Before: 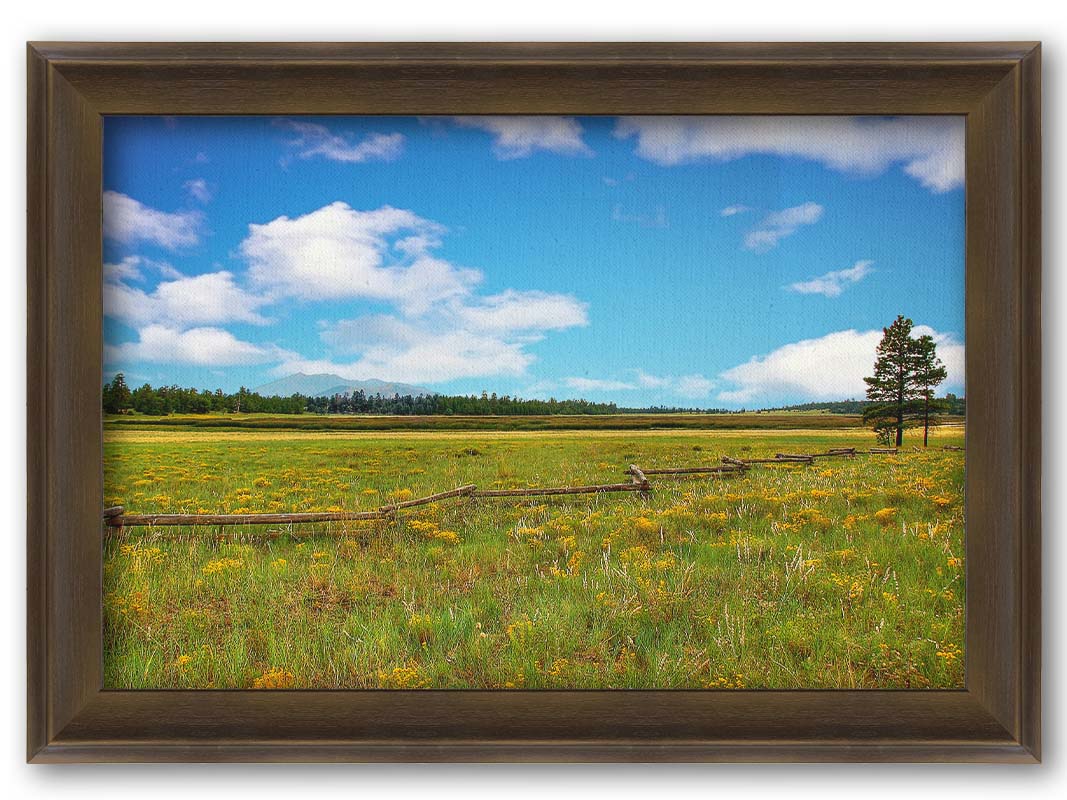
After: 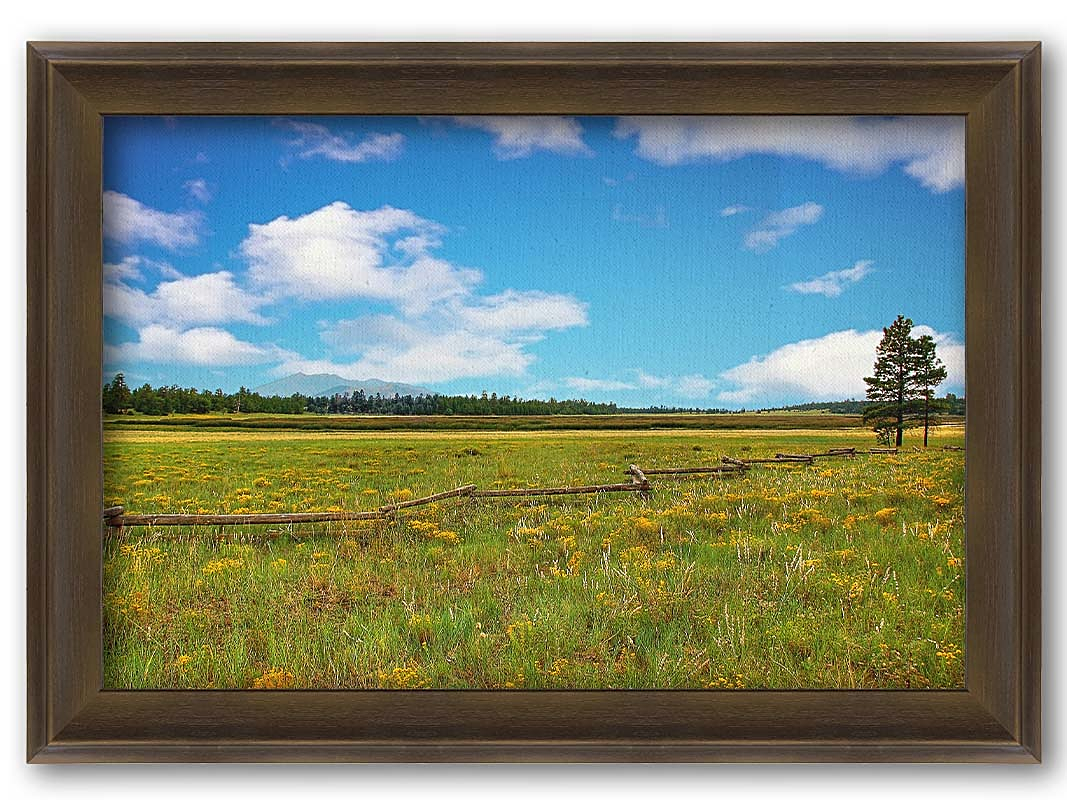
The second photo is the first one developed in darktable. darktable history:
sharpen: on, module defaults
base curve: curves: ch0 [(0, 0) (0.472, 0.455) (1, 1)], preserve colors none
